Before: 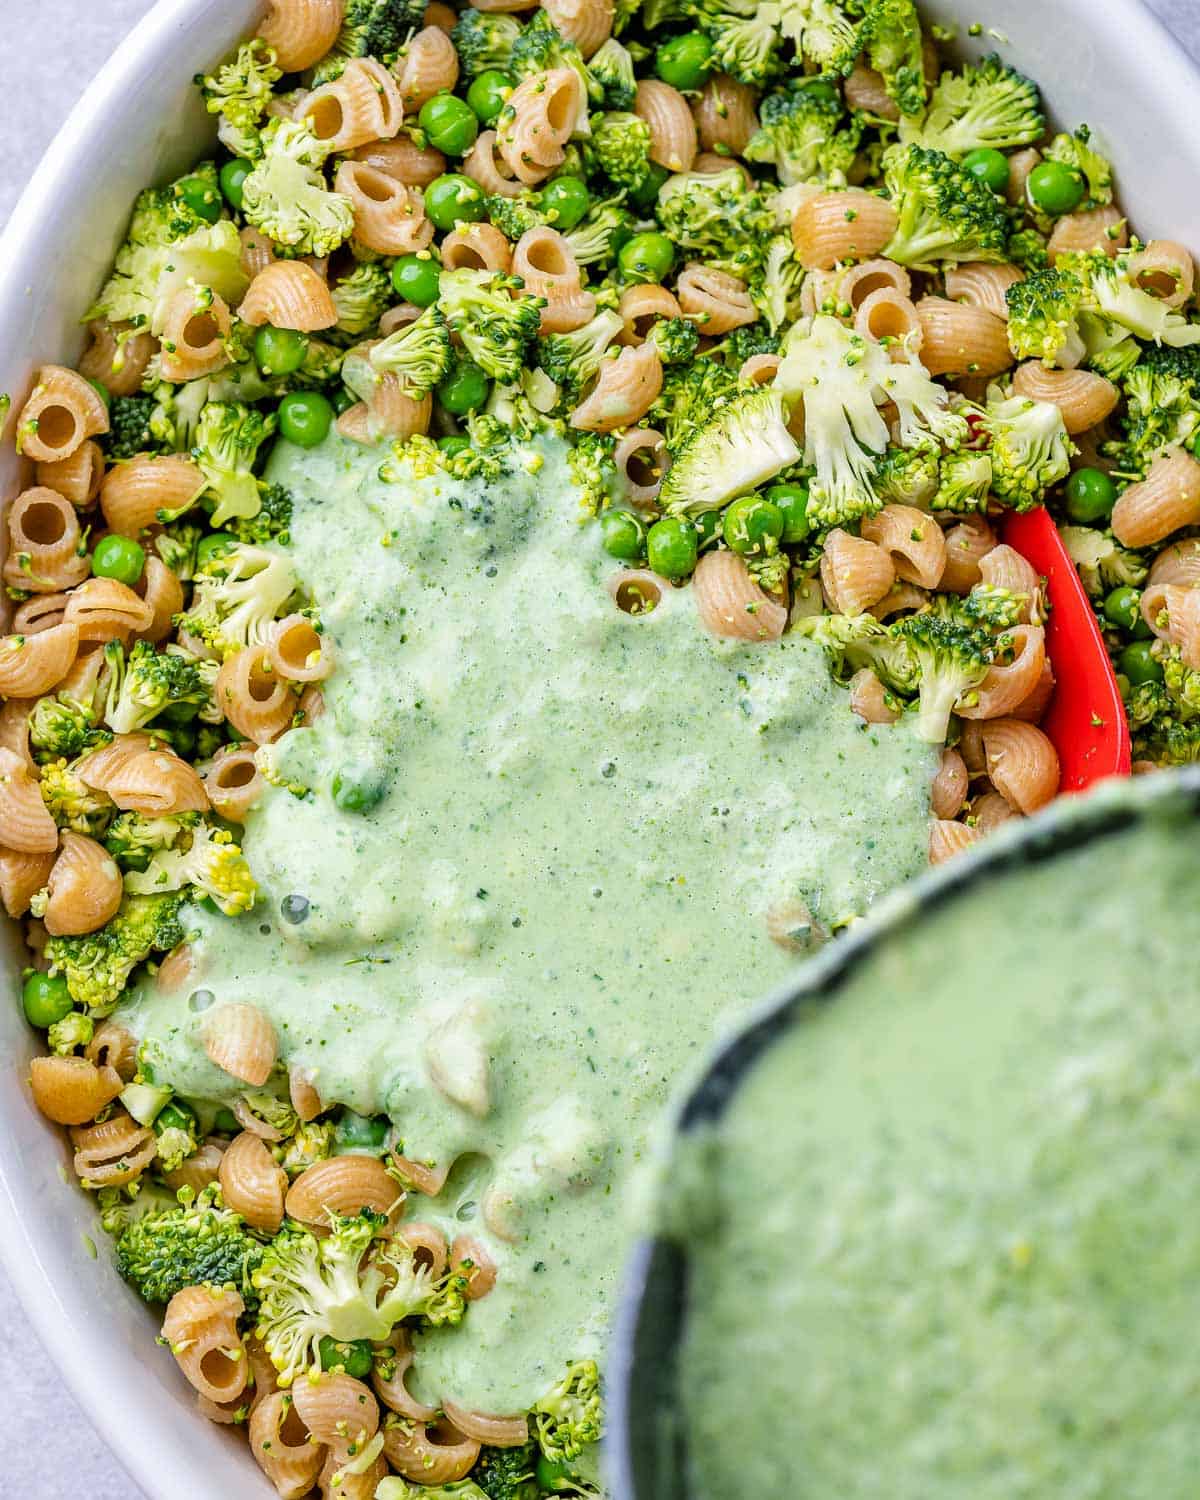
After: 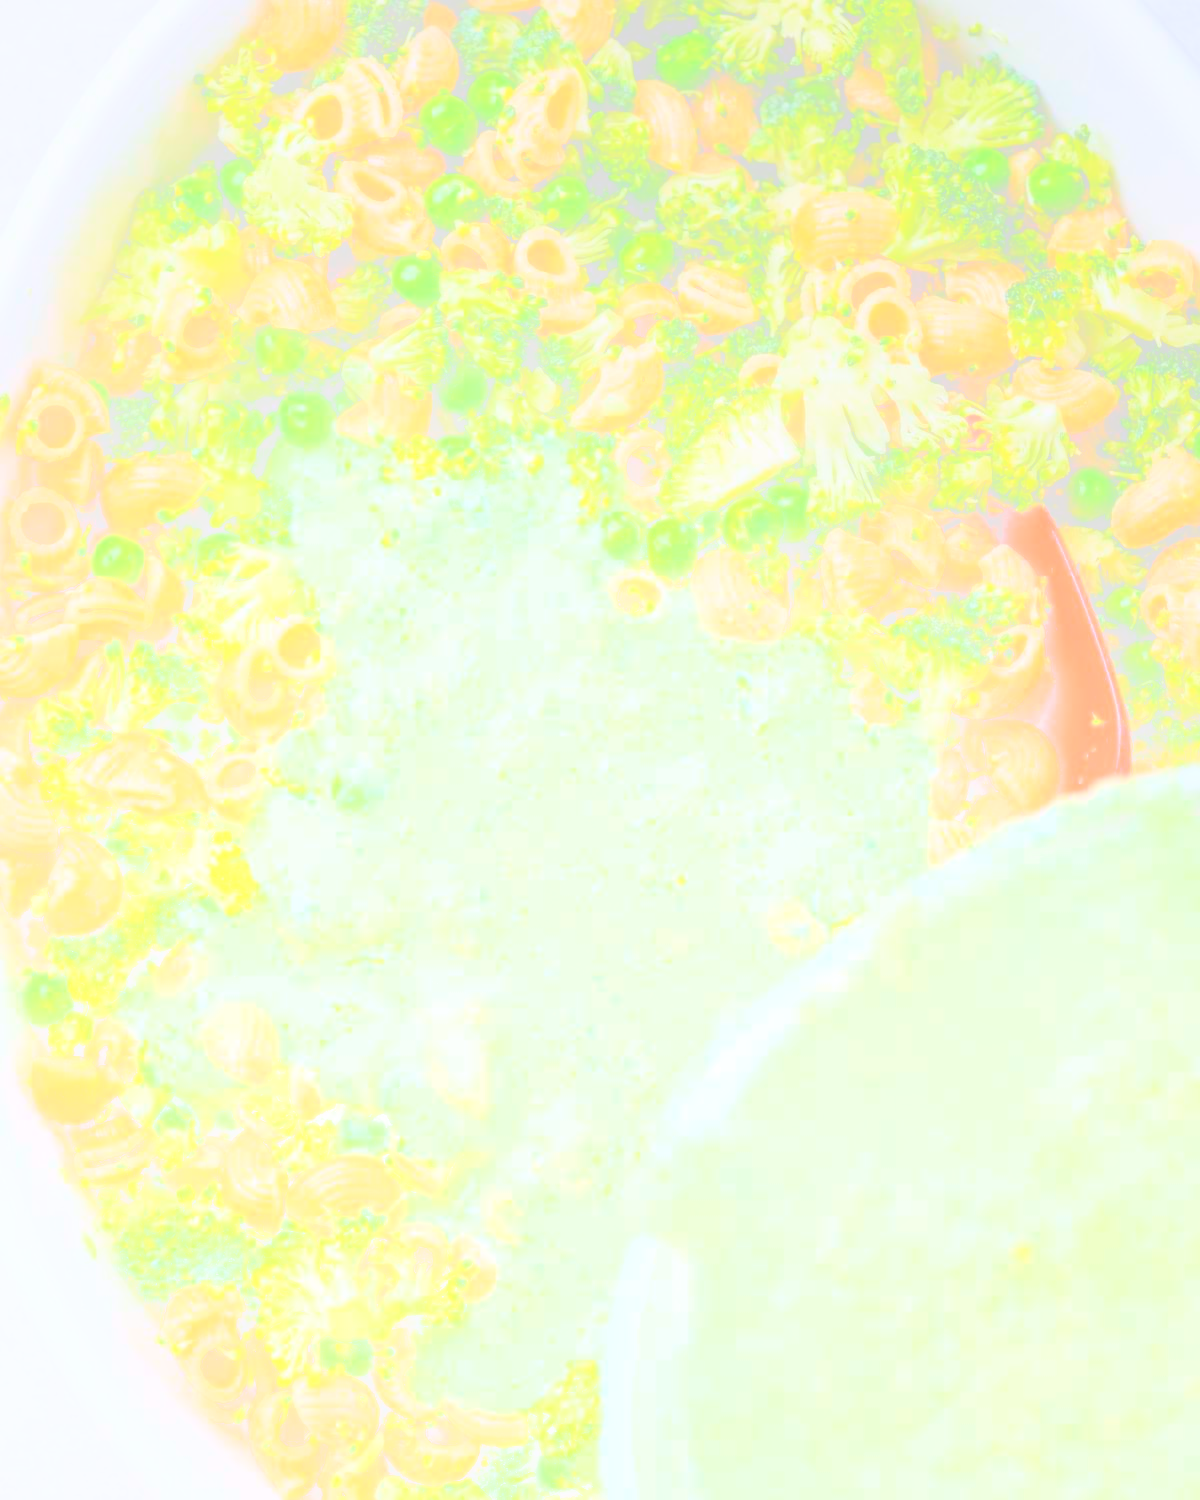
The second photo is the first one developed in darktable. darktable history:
exposure: exposure -0.492 EV, compensate highlight preservation false
white balance: red 0.988, blue 1.017
bloom: size 70%, threshold 25%, strength 70%
